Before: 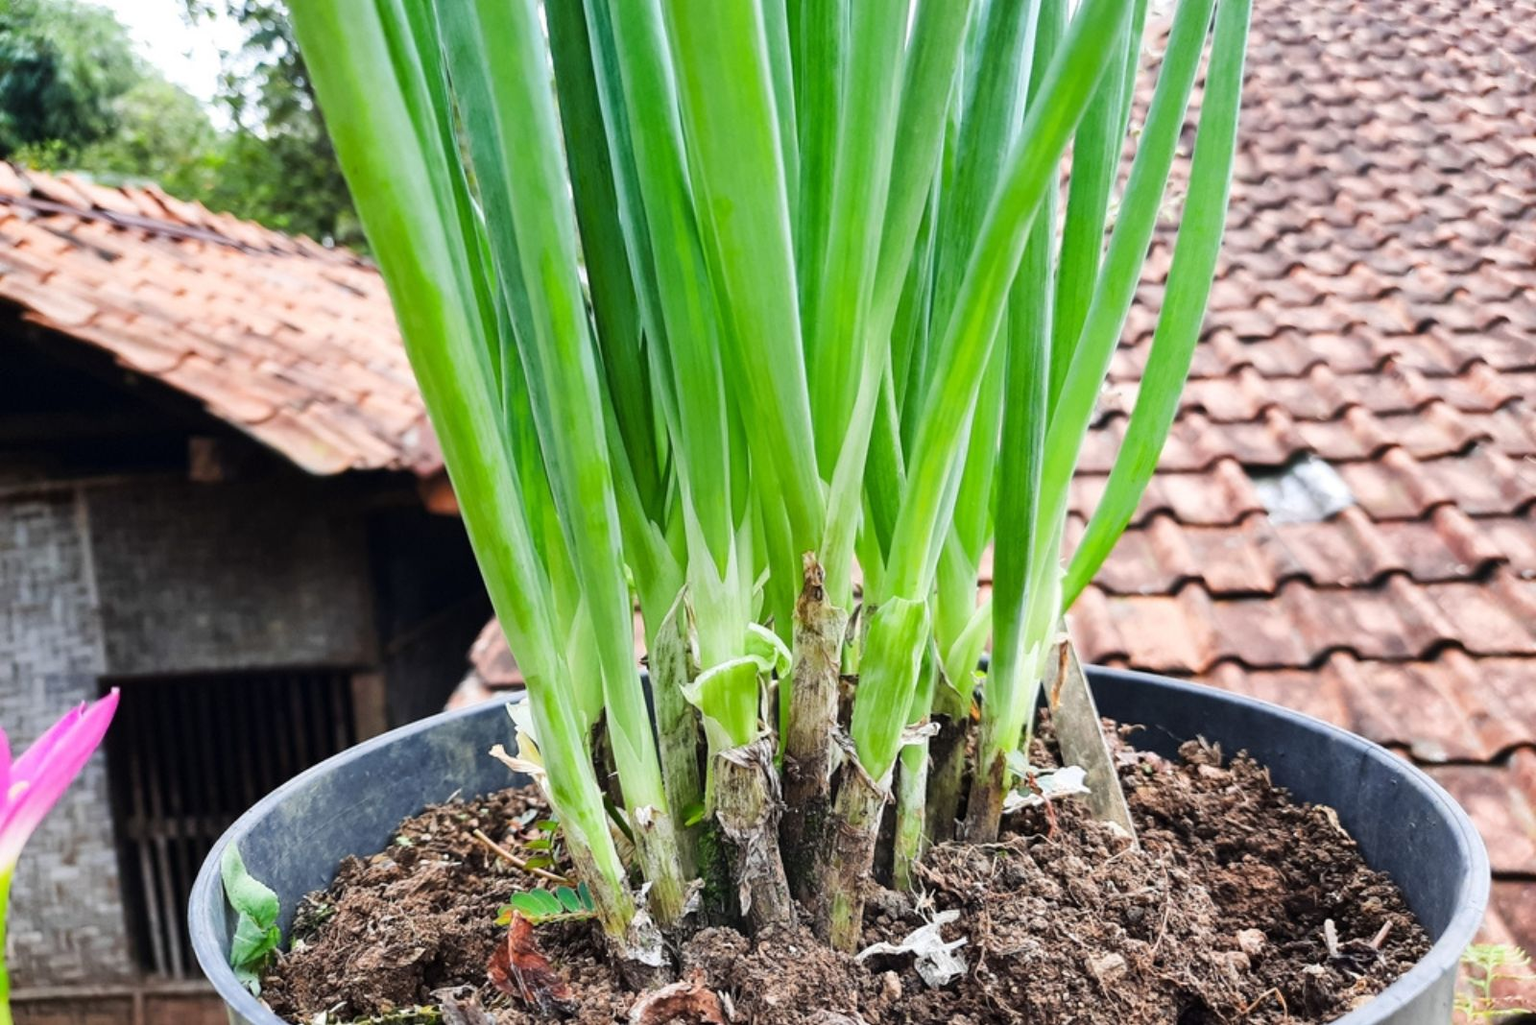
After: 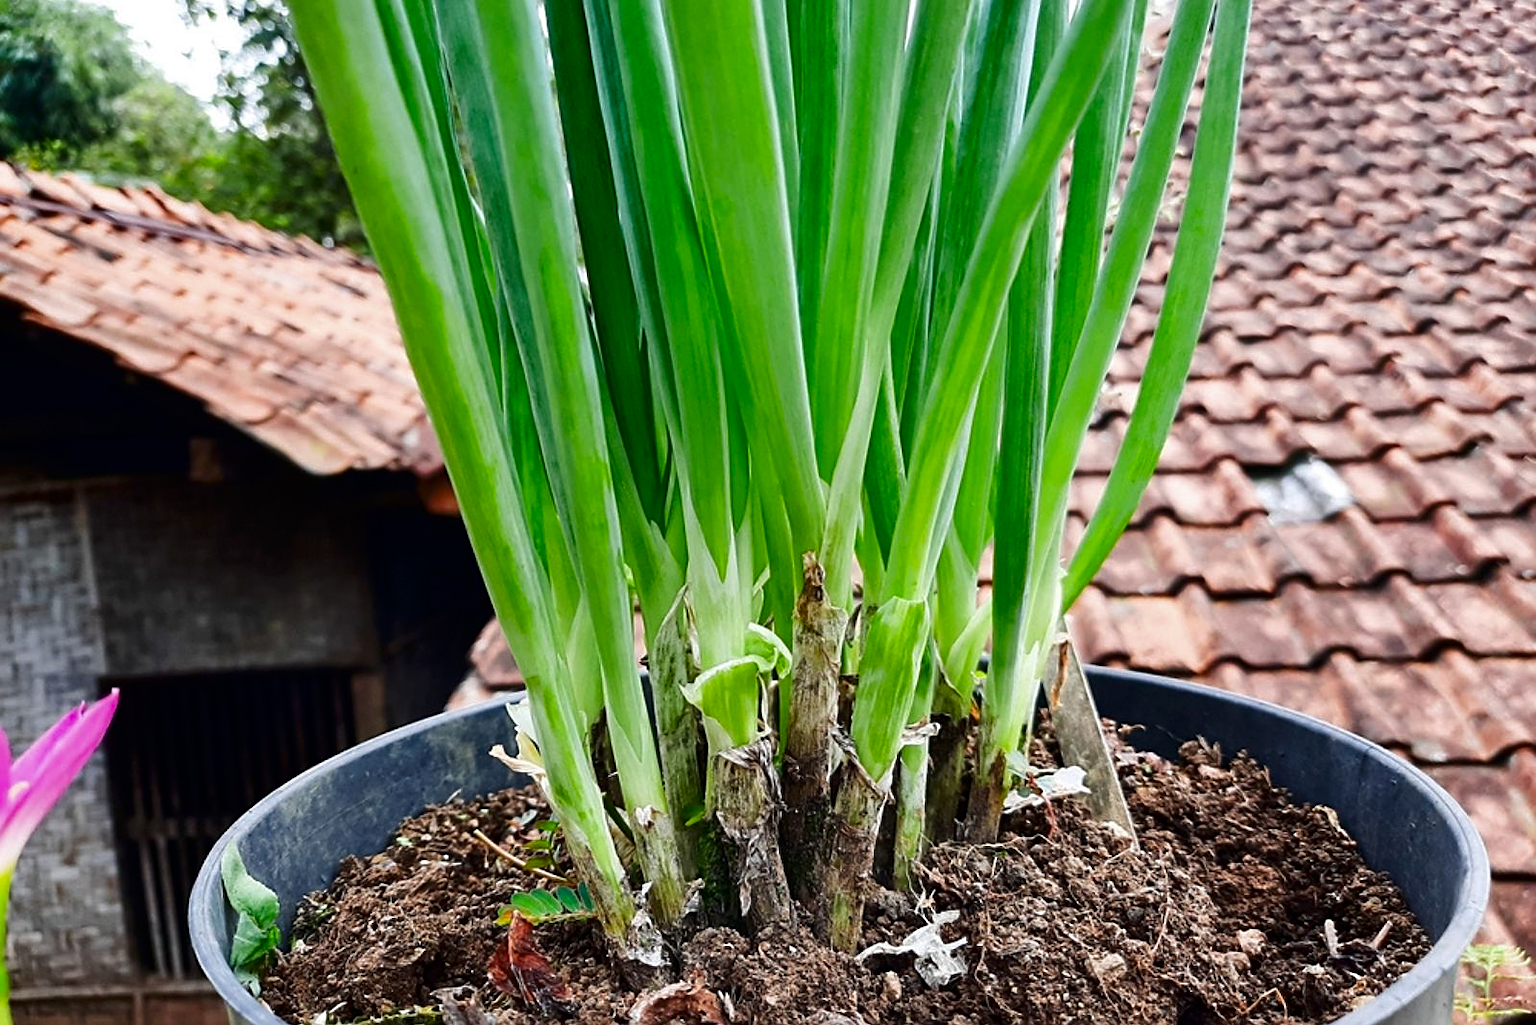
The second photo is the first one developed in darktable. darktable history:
sharpen: on, module defaults
contrast brightness saturation: brightness -0.2, saturation 0.08
